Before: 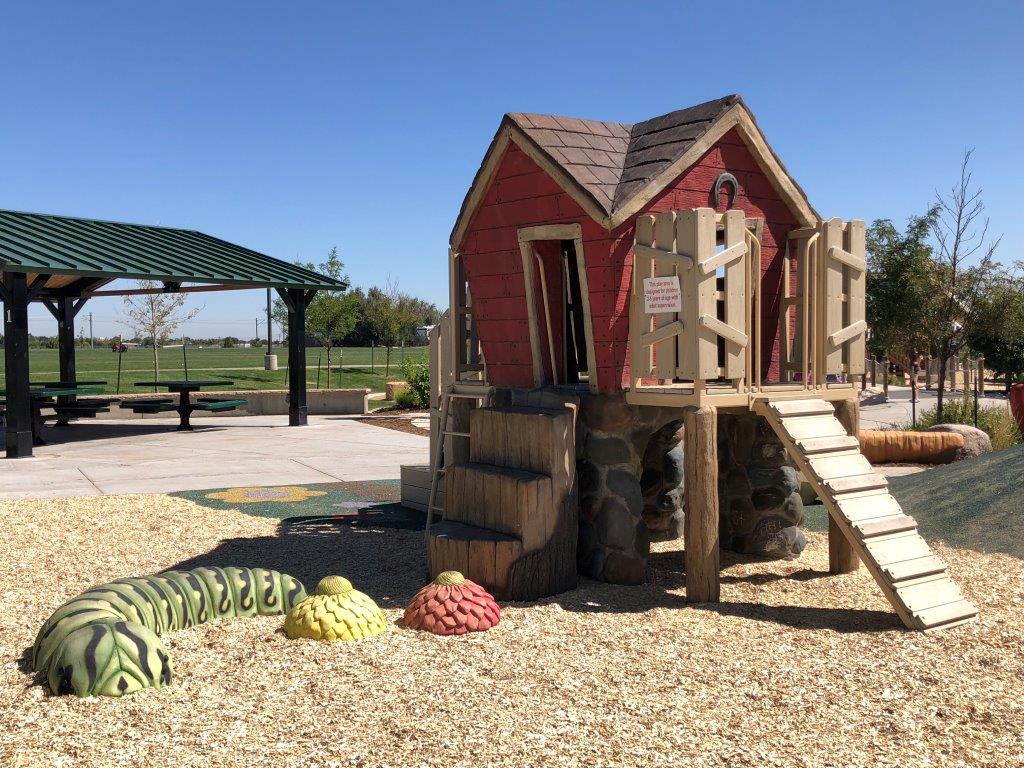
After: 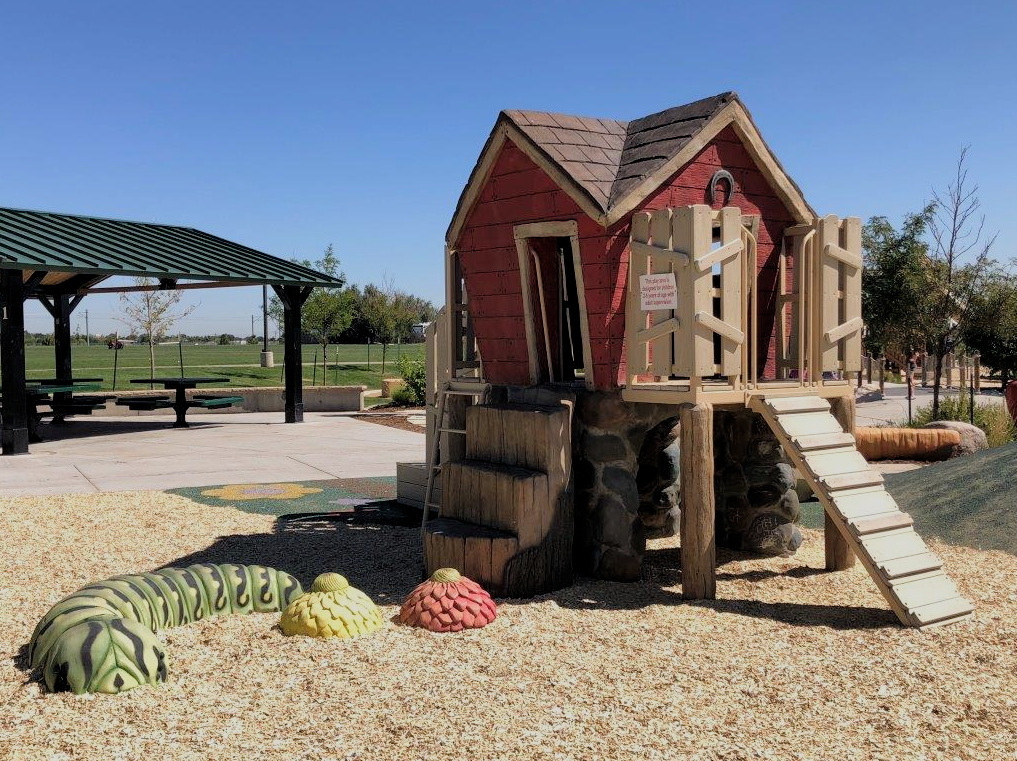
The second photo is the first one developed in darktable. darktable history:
filmic rgb: middle gray luminance 18.42%, black relative exposure -9 EV, white relative exposure 3.75 EV, threshold 6 EV, target black luminance 0%, hardness 4.85, latitude 67.35%, contrast 0.955, highlights saturation mix 20%, shadows ↔ highlights balance 21.36%, add noise in highlights 0, preserve chrominance luminance Y, color science v3 (2019), use custom middle-gray values true, iterations of high-quality reconstruction 0, contrast in highlights soft, enable highlight reconstruction true
crop: left 0.434%, top 0.485%, right 0.244%, bottom 0.386%
